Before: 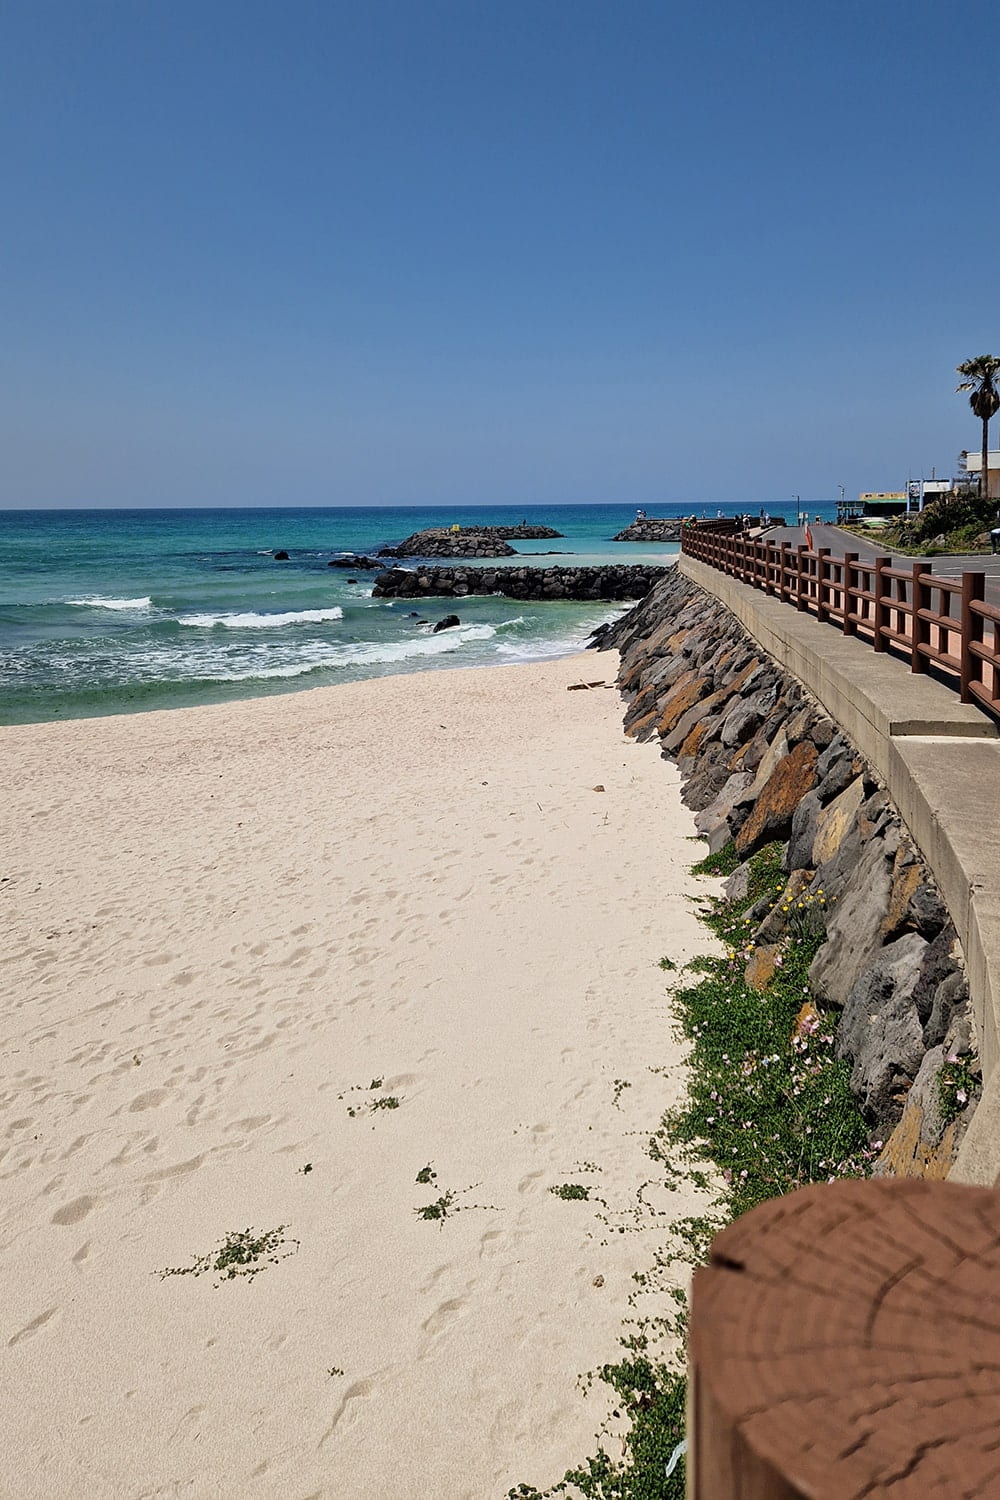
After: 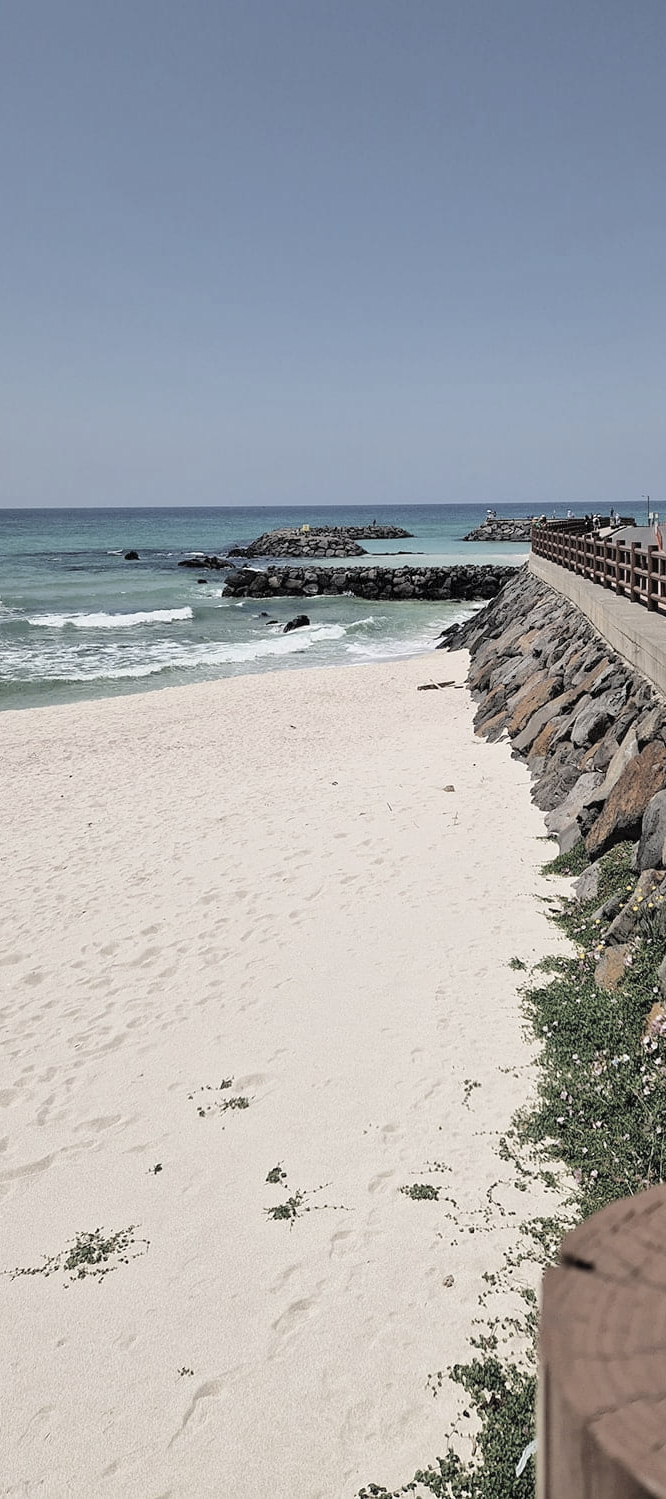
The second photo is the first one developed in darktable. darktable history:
crop and rotate: left 15.055%, right 18.278%
contrast brightness saturation: brightness 0.18, saturation -0.5
